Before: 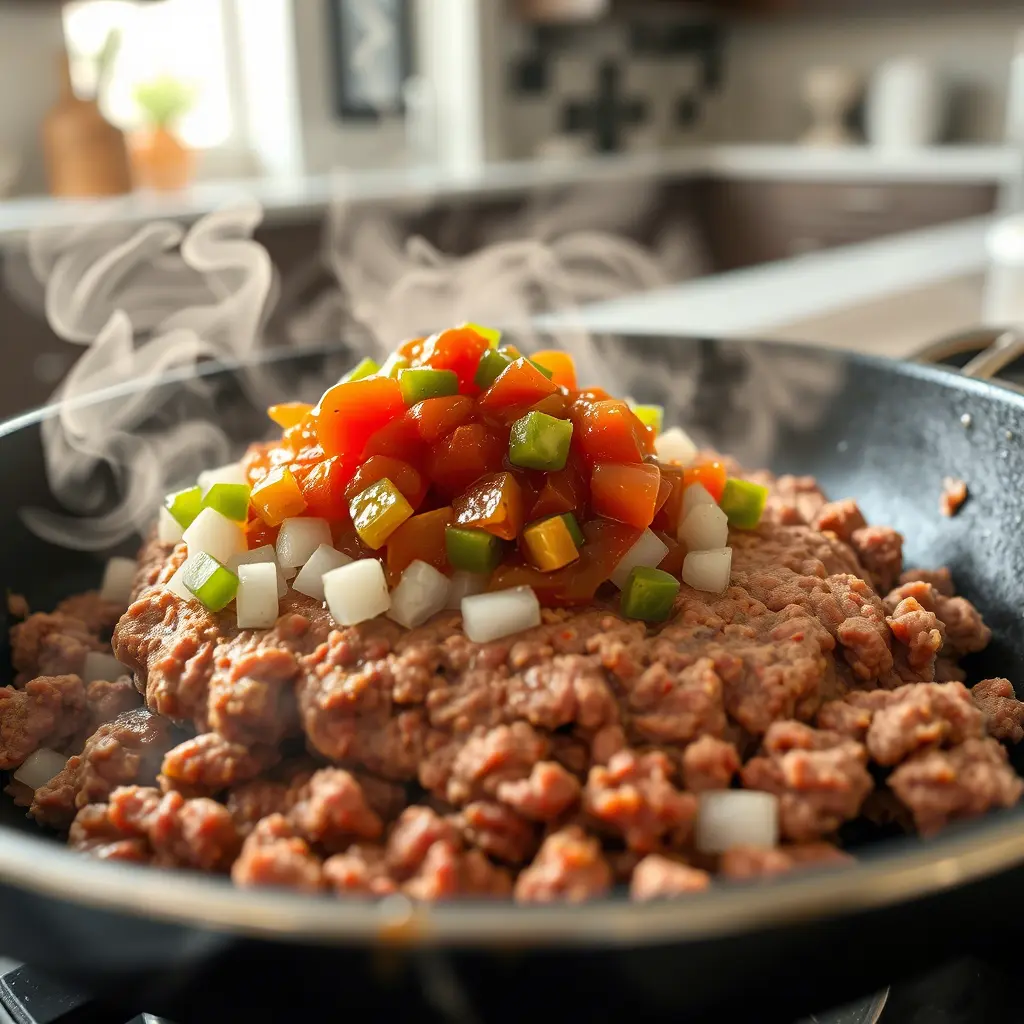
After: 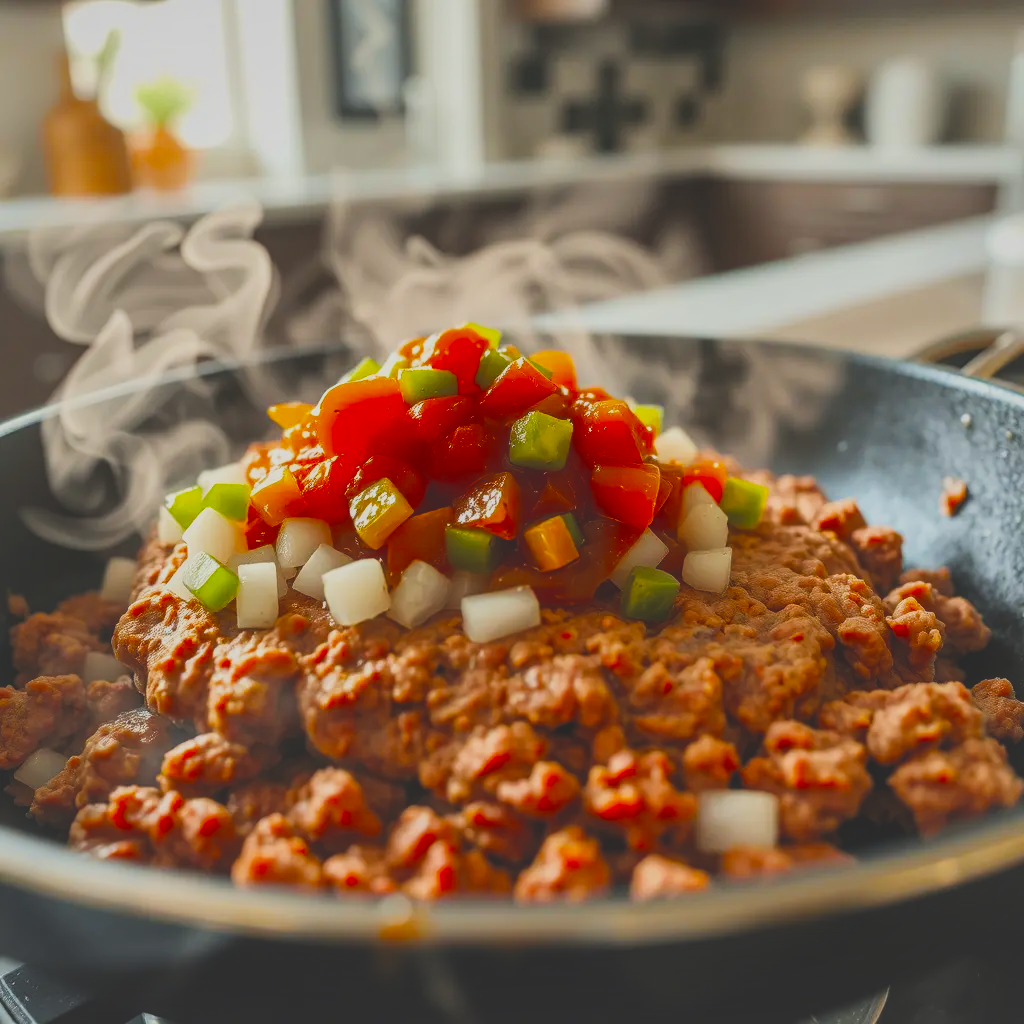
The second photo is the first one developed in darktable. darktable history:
filmic rgb: middle gray luminance 18.29%, black relative exposure -8.99 EV, white relative exposure 3.71 EV, target black luminance 0%, hardness 4.85, latitude 67.49%, contrast 0.957, highlights saturation mix 19.17%, shadows ↔ highlights balance 21.98%, color science v5 (2021), contrast in shadows safe, contrast in highlights safe
exposure: black level correction -0.031, compensate highlight preservation false
contrast brightness saturation: contrast 0.035, brightness -0.032
shadows and highlights: on, module defaults
local contrast: on, module defaults
